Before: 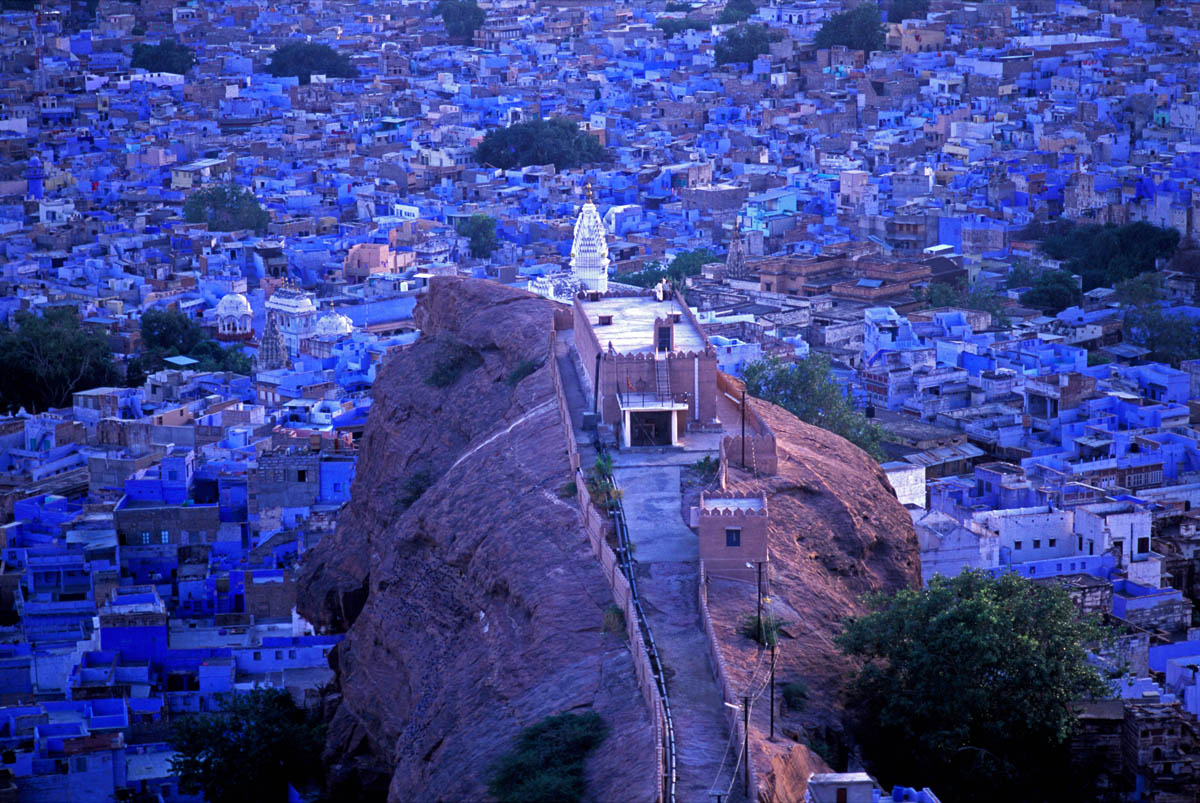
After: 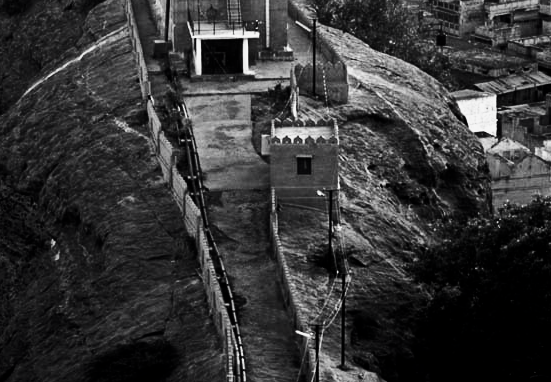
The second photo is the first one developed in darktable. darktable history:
base curve: curves: ch0 [(0, 0) (0.007, 0.004) (0.027, 0.03) (0.046, 0.07) (0.207, 0.54) (0.442, 0.872) (0.673, 0.972) (1, 1)], preserve colors none
crop: left 35.826%, top 46.329%, right 18.189%, bottom 6.03%
contrast brightness saturation: contrast -0.027, brightness -0.571, saturation -0.991
